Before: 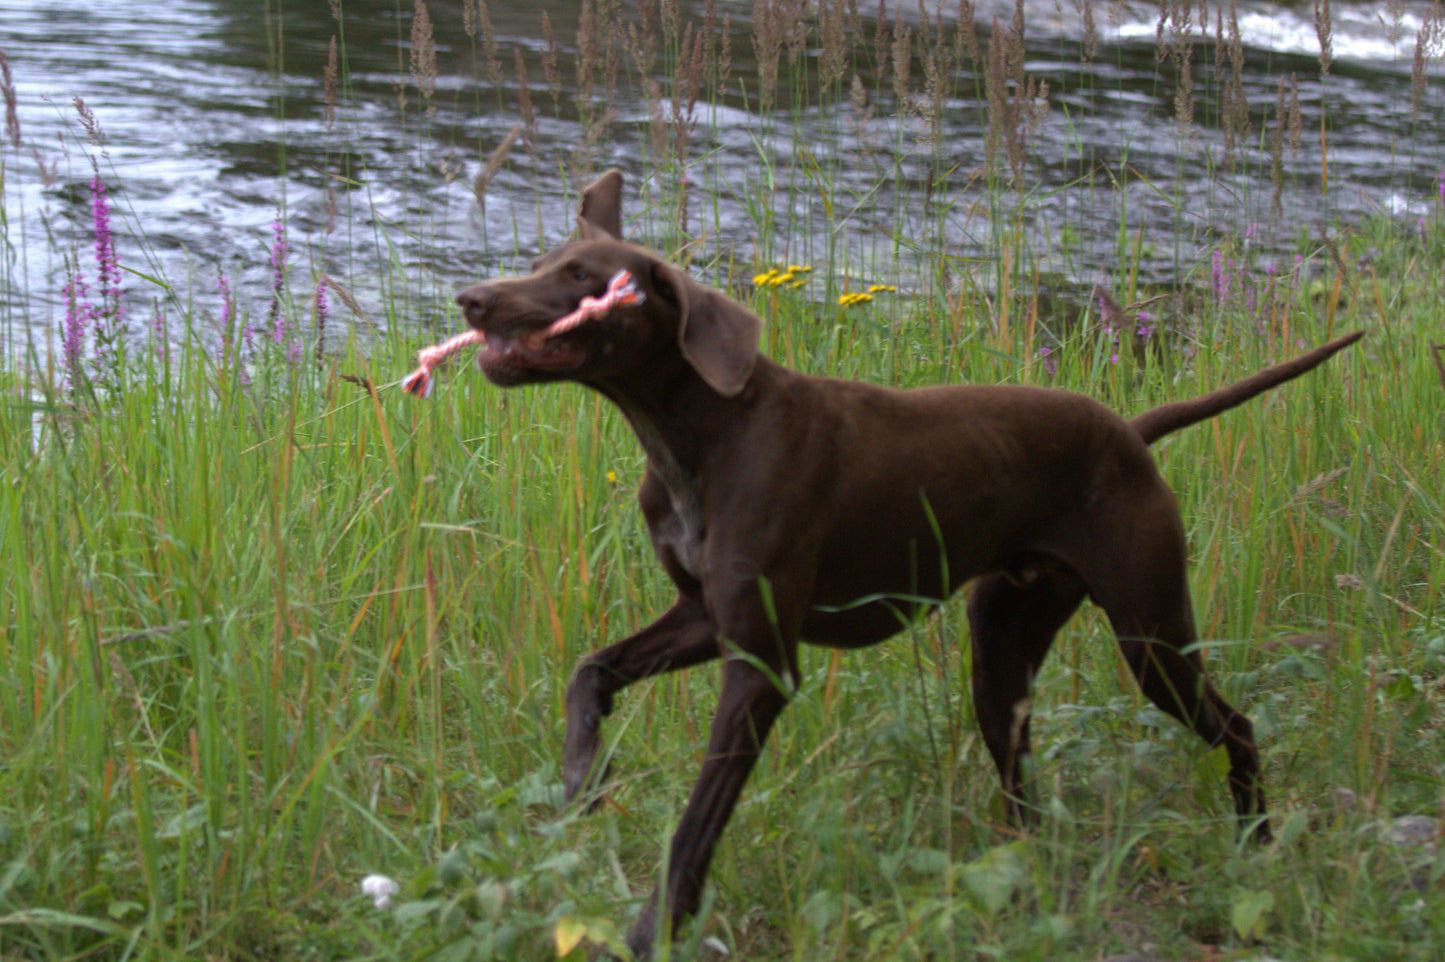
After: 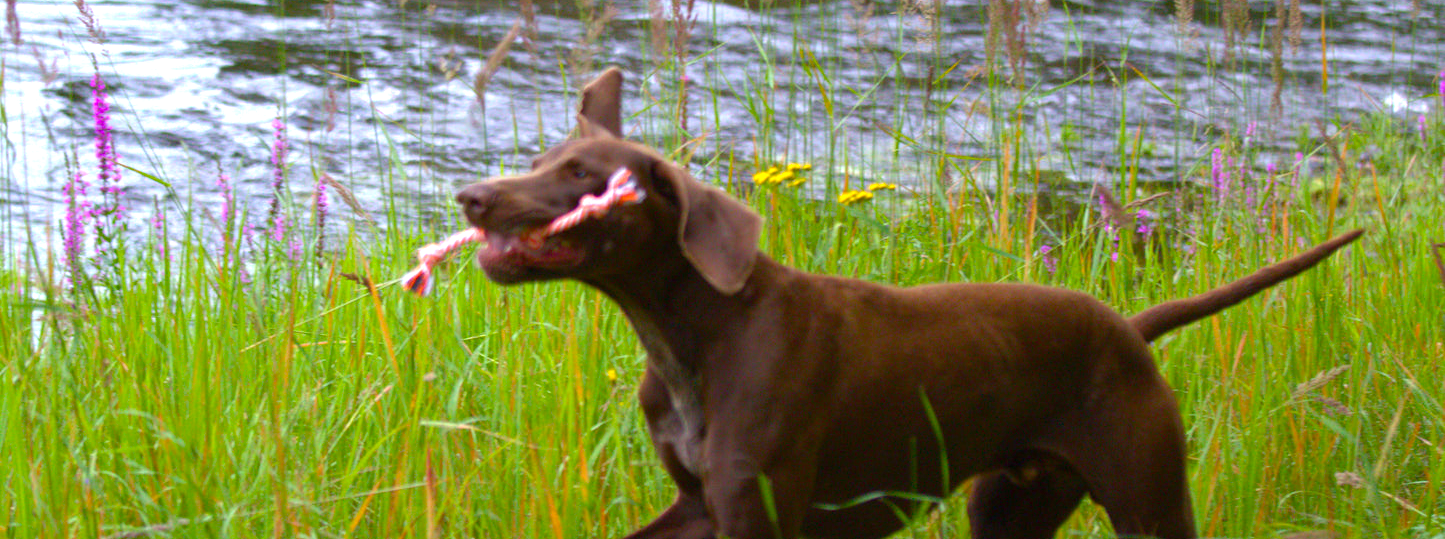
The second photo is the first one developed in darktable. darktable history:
crop and rotate: top 10.605%, bottom 33.274%
color balance rgb: perceptual saturation grading › global saturation 20%, perceptual saturation grading › highlights -25%, perceptual saturation grading › shadows 25%, global vibrance 50%
exposure: black level correction 0, exposure 0.7 EV, compensate exposure bias true, compensate highlight preservation false
